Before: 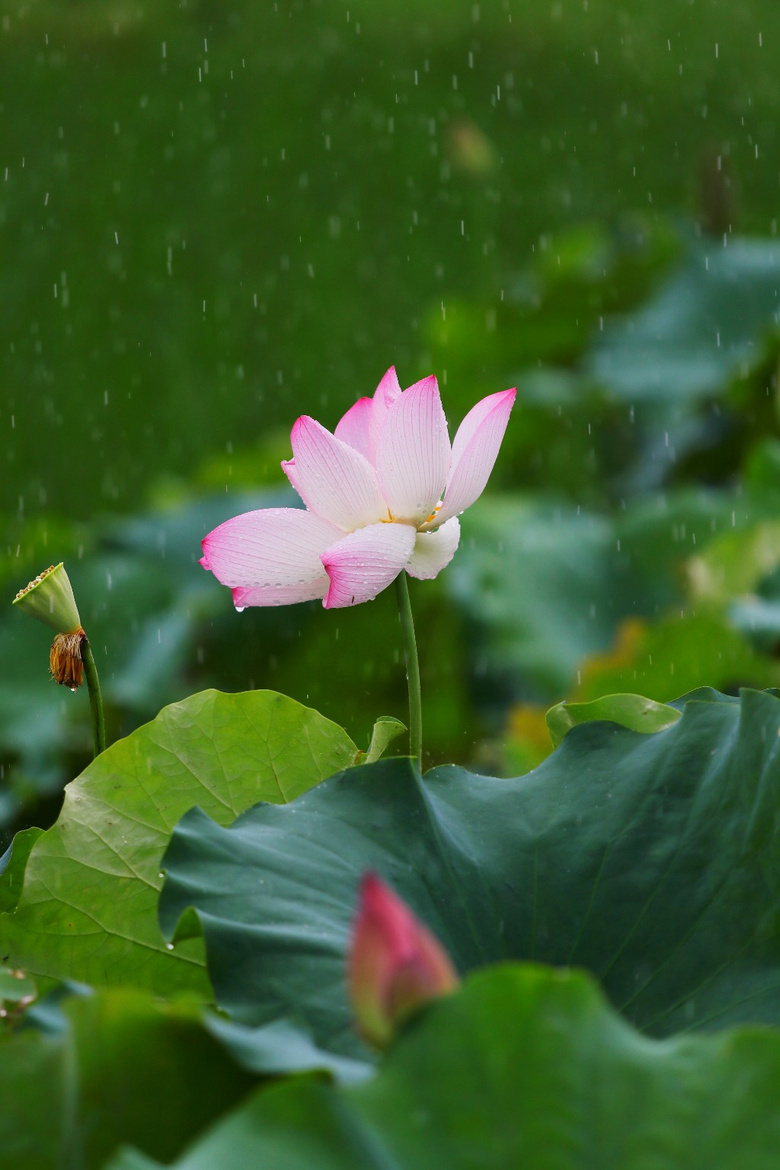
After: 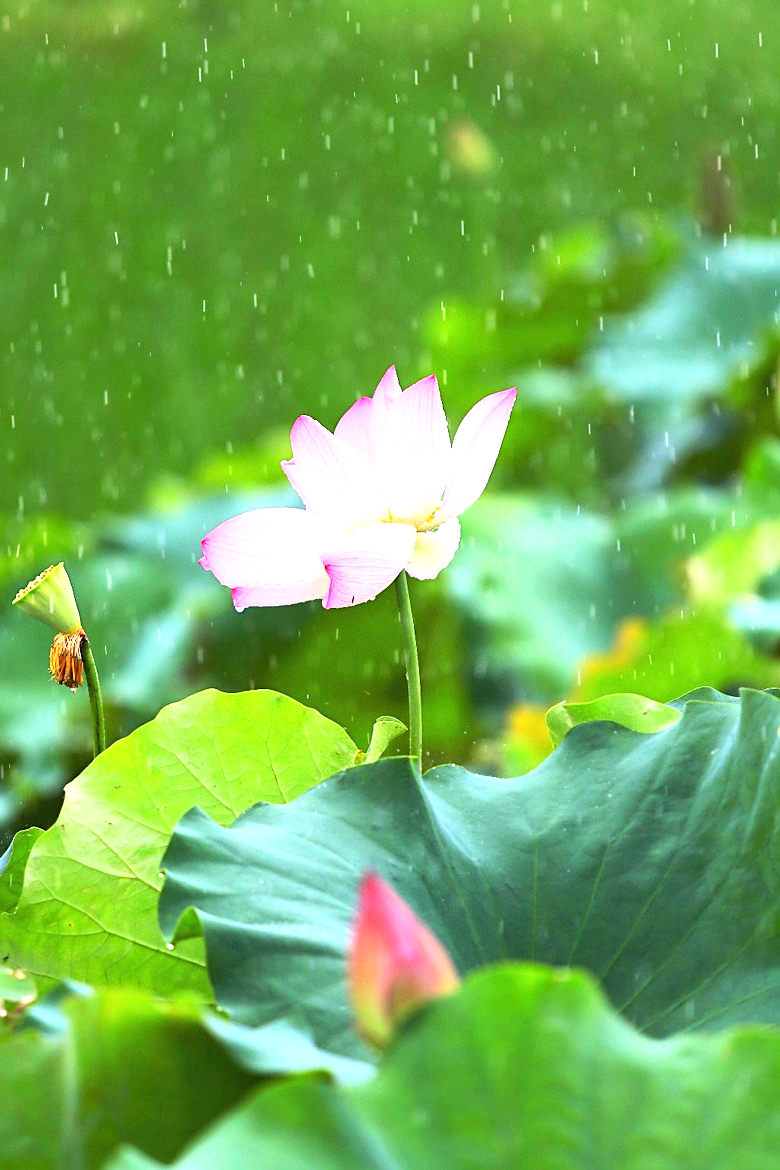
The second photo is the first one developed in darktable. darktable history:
sharpen: on, module defaults
base curve: curves: ch0 [(0, 0) (0.557, 0.834) (1, 1)]
exposure: black level correction 0, exposure 1.388 EV, compensate exposure bias true, compensate highlight preservation false
